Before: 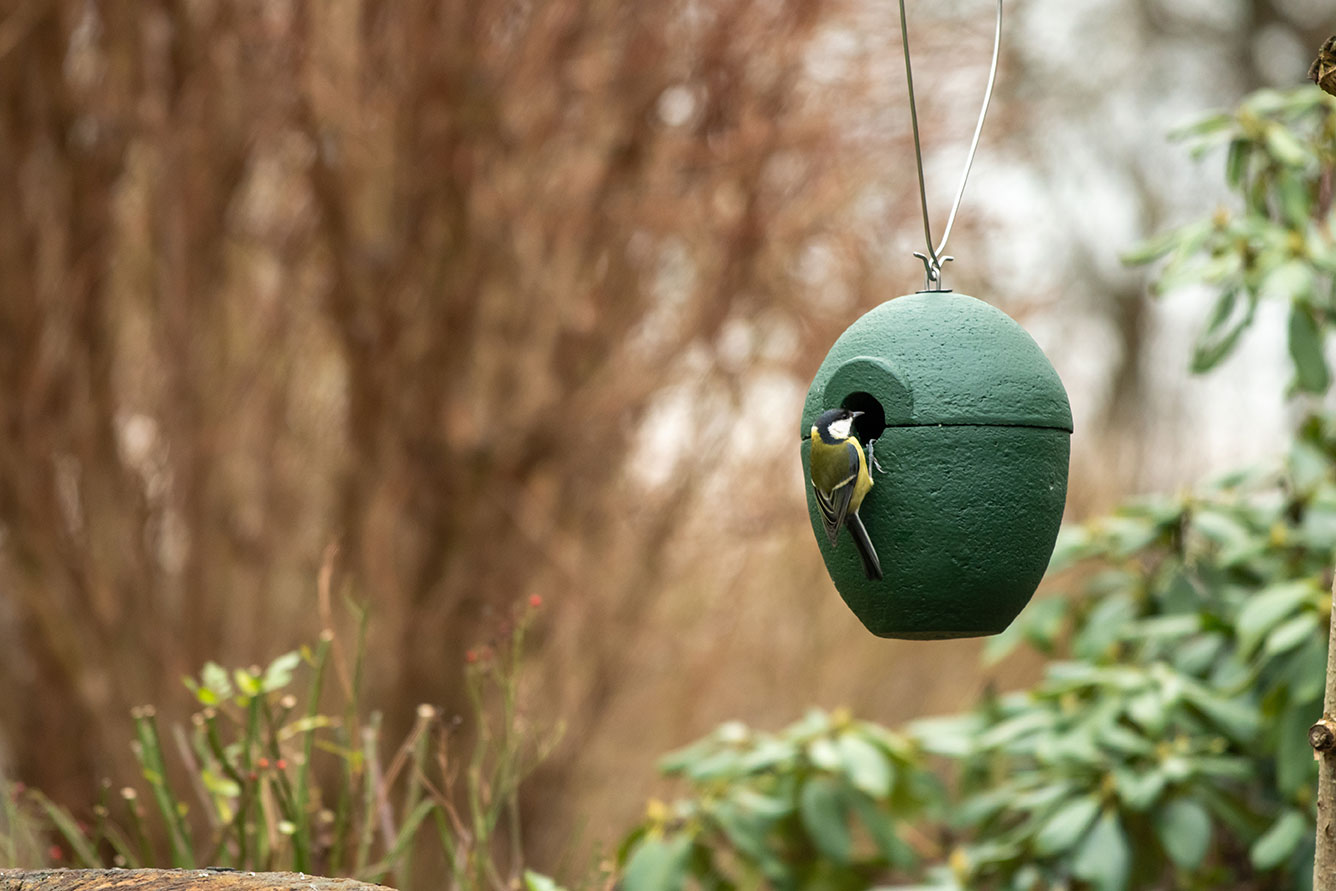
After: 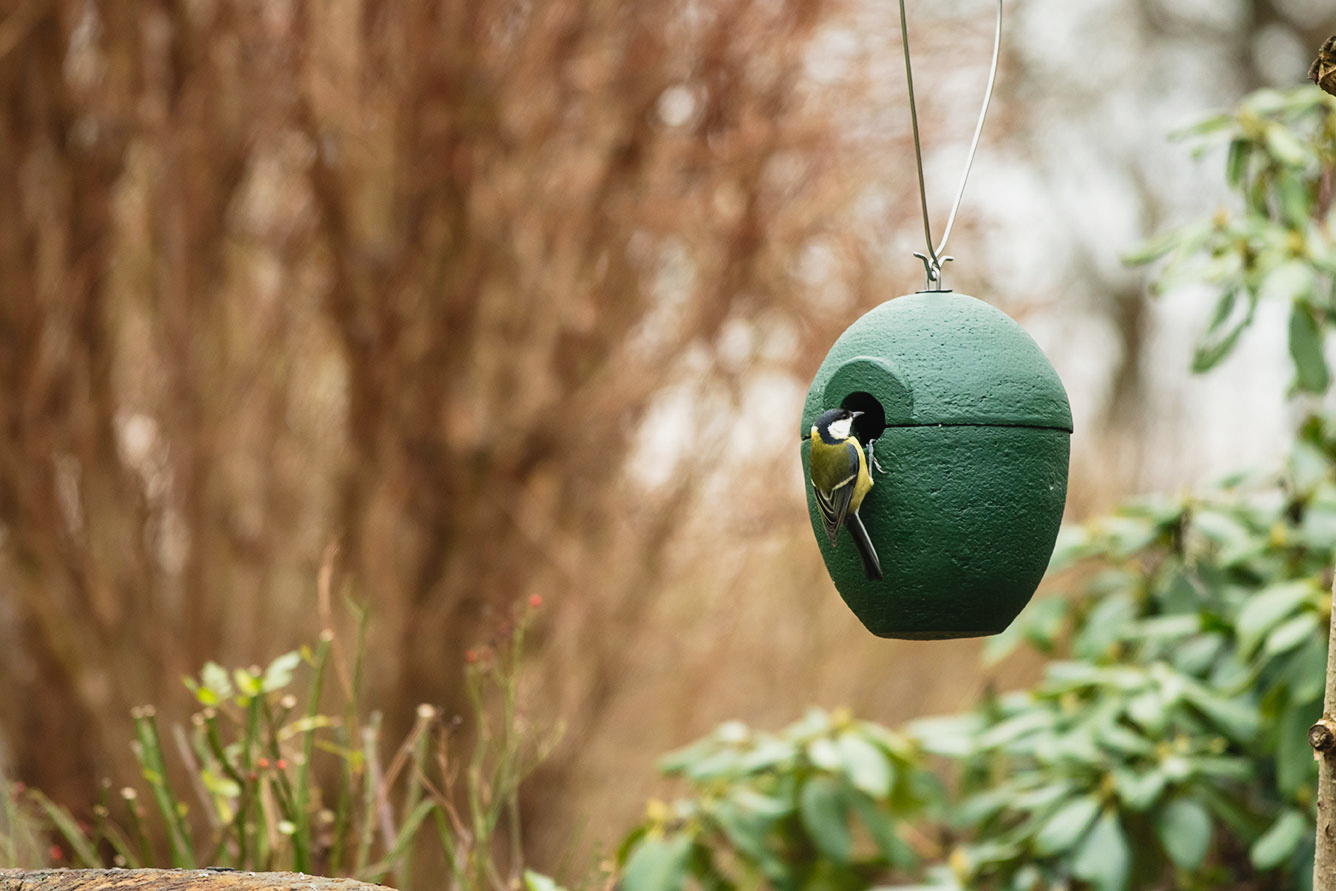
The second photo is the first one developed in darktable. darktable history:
tone curve: curves: ch0 [(0, 0.025) (0.15, 0.143) (0.452, 0.486) (0.751, 0.788) (1, 0.961)]; ch1 [(0, 0) (0.43, 0.408) (0.476, 0.469) (0.497, 0.507) (0.546, 0.571) (0.566, 0.607) (0.62, 0.657) (1, 1)]; ch2 [(0, 0) (0.386, 0.397) (0.505, 0.498) (0.547, 0.546) (0.579, 0.58) (1, 1)], preserve colors none
